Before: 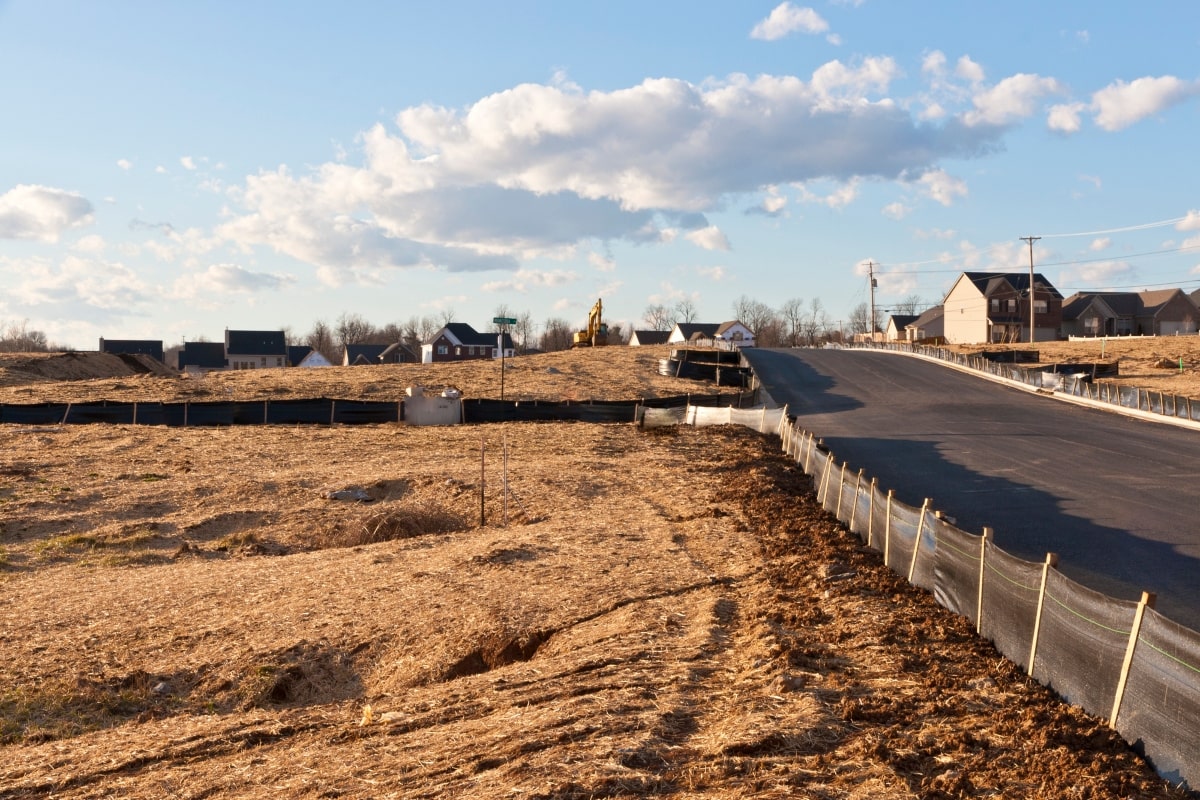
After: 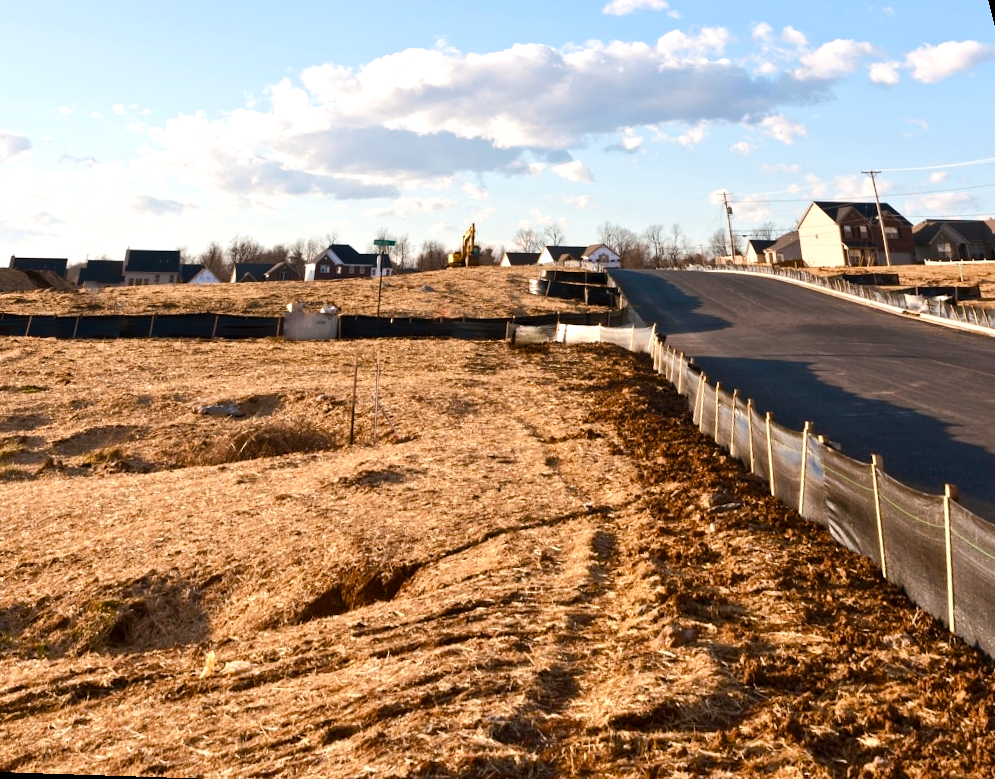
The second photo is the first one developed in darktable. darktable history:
rotate and perspective: rotation 0.72°, lens shift (vertical) -0.352, lens shift (horizontal) -0.051, crop left 0.152, crop right 0.859, crop top 0.019, crop bottom 0.964
tone equalizer: -8 EV -0.75 EV, -7 EV -0.7 EV, -6 EV -0.6 EV, -5 EV -0.4 EV, -3 EV 0.4 EV, -2 EV 0.6 EV, -1 EV 0.7 EV, +0 EV 0.75 EV, edges refinement/feathering 500, mask exposure compensation -1.57 EV, preserve details no
shadows and highlights: radius 331.84, shadows 53.55, highlights -100, compress 94.63%, highlights color adjustment 73.23%, soften with gaussian
color balance rgb: shadows lift › chroma 1%, shadows lift › hue 113°, highlights gain › chroma 0.2%, highlights gain › hue 333°, perceptual saturation grading › global saturation 20%, perceptual saturation grading › highlights -25%, perceptual saturation grading › shadows 25%, contrast -10%
